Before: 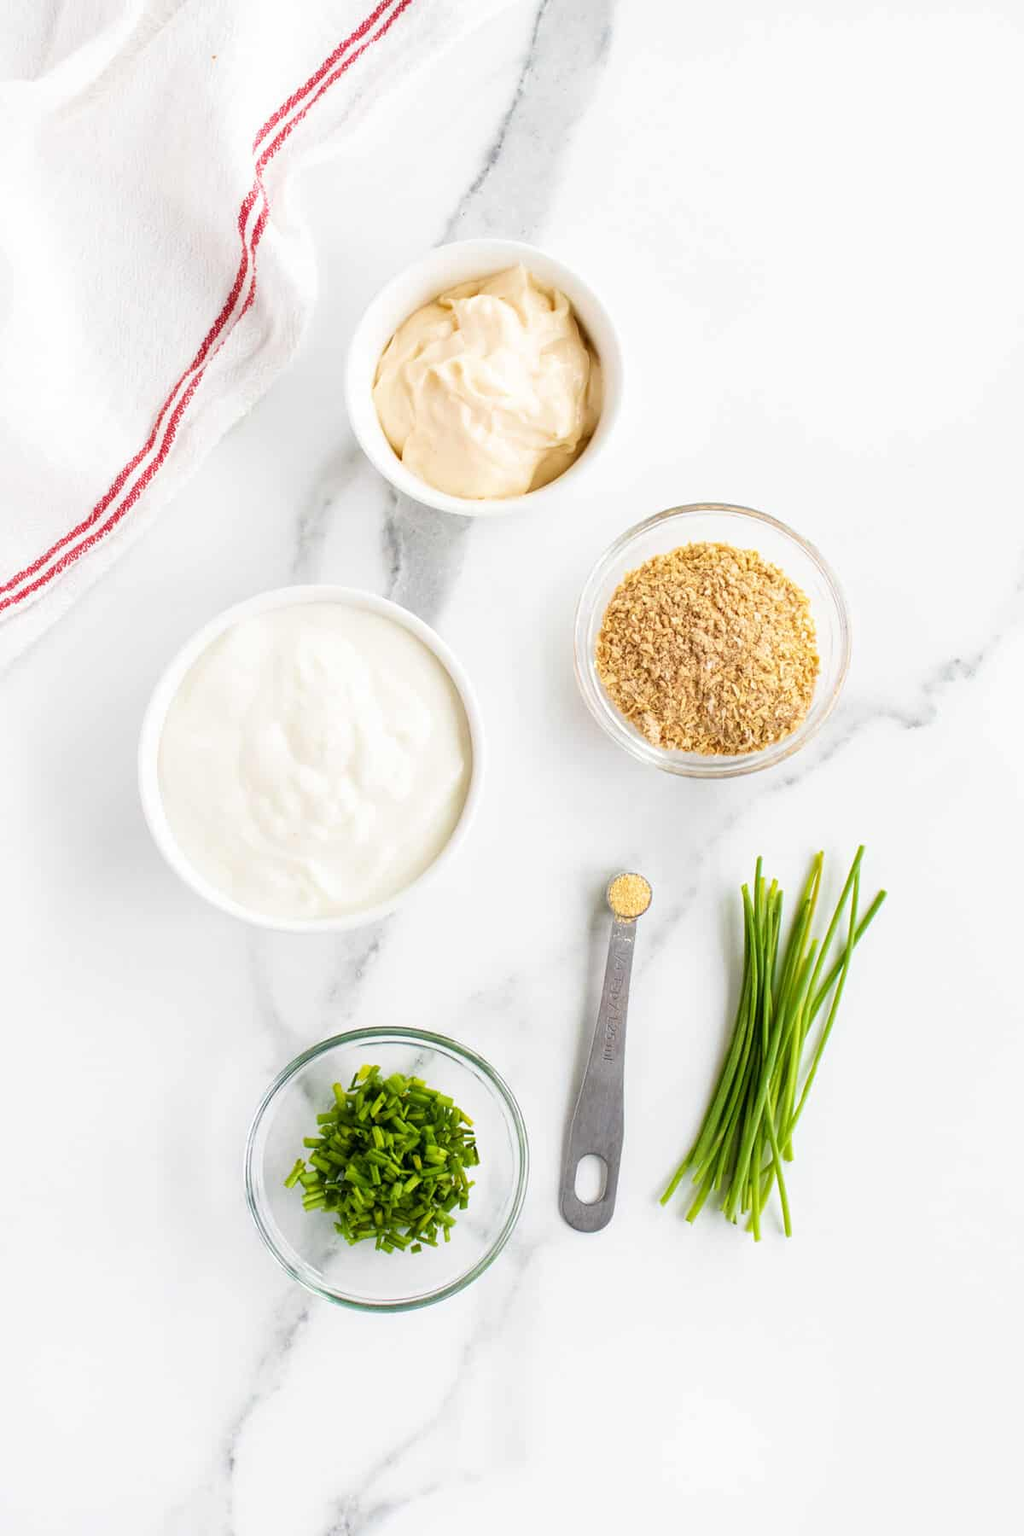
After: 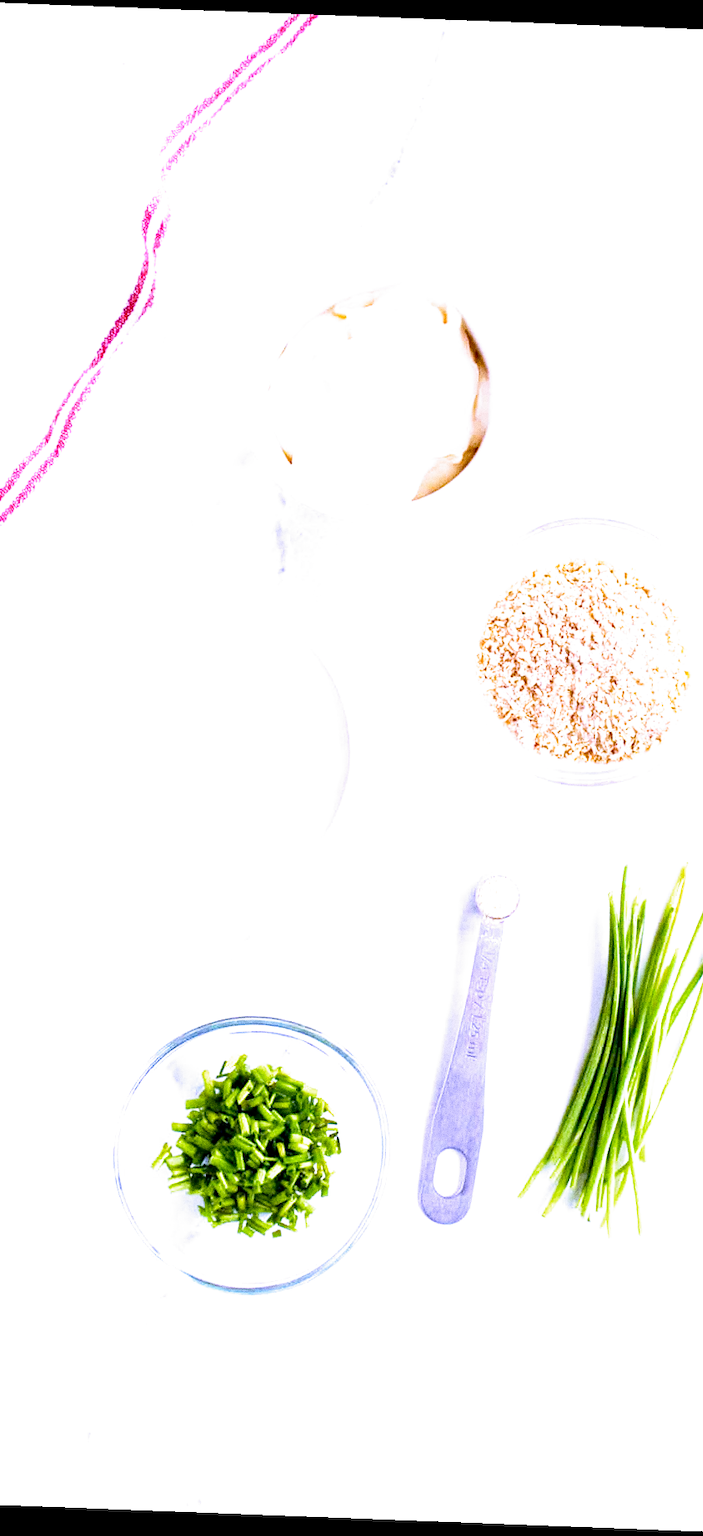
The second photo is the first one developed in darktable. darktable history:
filmic rgb: middle gray luminance 8.8%, black relative exposure -6.3 EV, white relative exposure 2.7 EV, threshold 6 EV, target black luminance 0%, hardness 4.74, latitude 73.47%, contrast 1.332, shadows ↔ highlights balance 10.13%, add noise in highlights 0, preserve chrominance no, color science v3 (2019), use custom middle-gray values true, iterations of high-quality reconstruction 0, contrast in highlights soft, enable highlight reconstruction true
grain: coarseness 0.09 ISO, strength 40%
levels: levels [0, 0.51, 1]
rotate and perspective: rotation 2.17°, automatic cropping off
crop and rotate: left 13.409%, right 19.924%
tone equalizer: on, module defaults
white balance: red 0.98, blue 1.61
